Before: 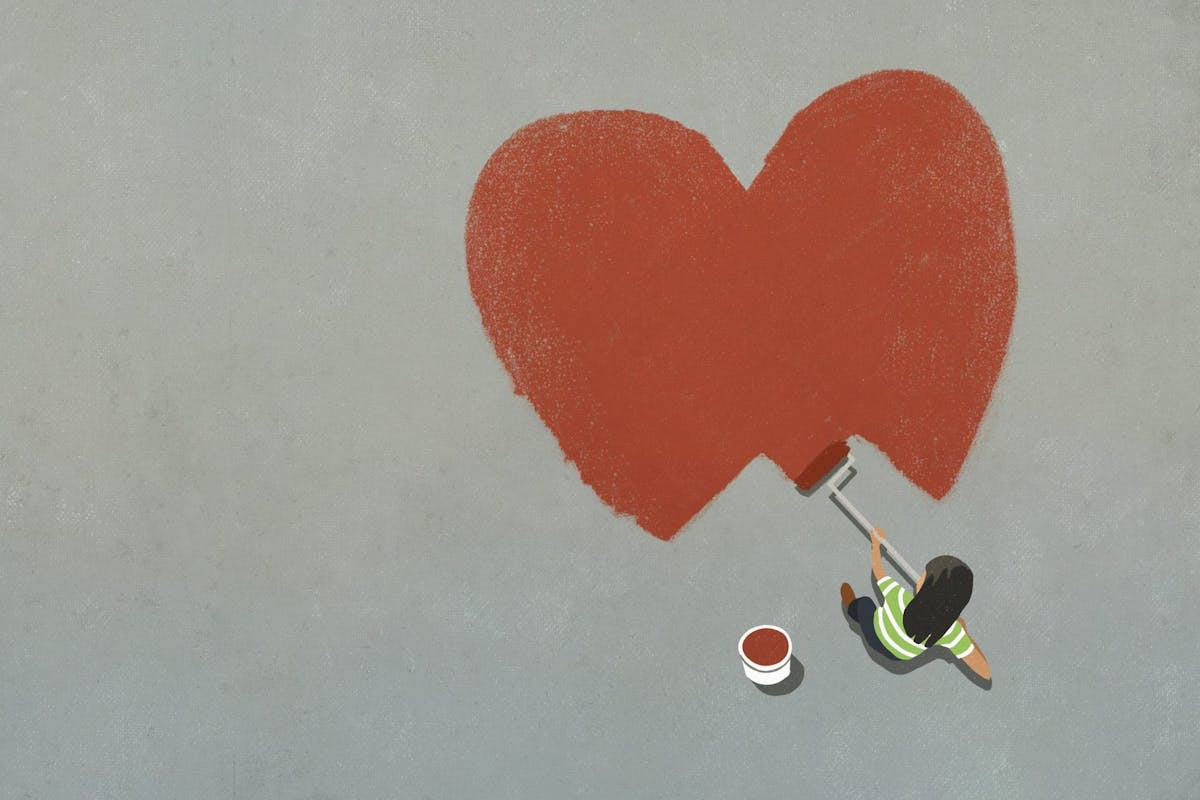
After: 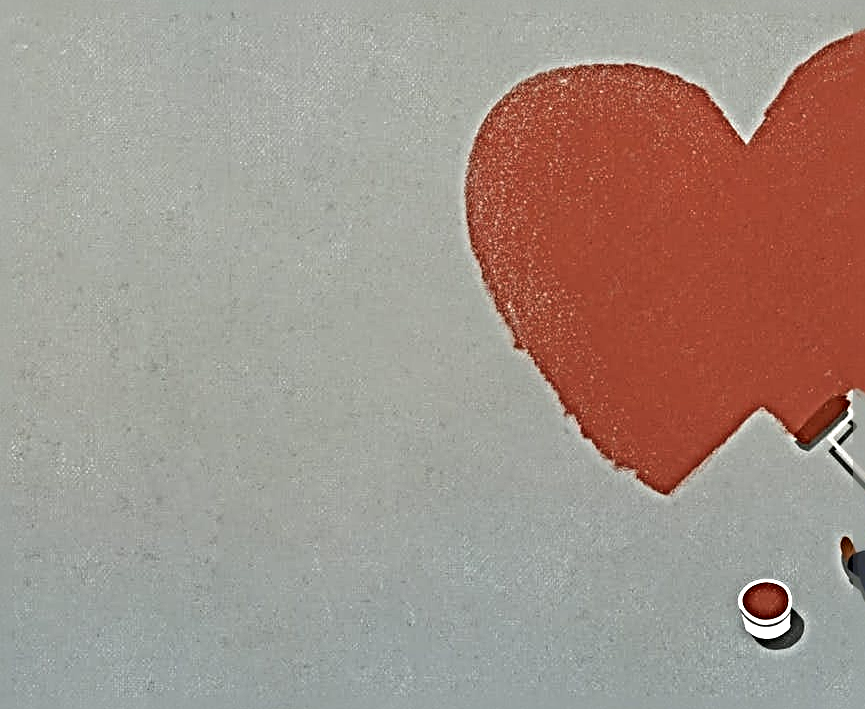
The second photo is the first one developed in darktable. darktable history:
crop: top 5.797%, right 27.837%, bottom 5.559%
sharpen: radius 6.284, amount 1.796, threshold 0.207
